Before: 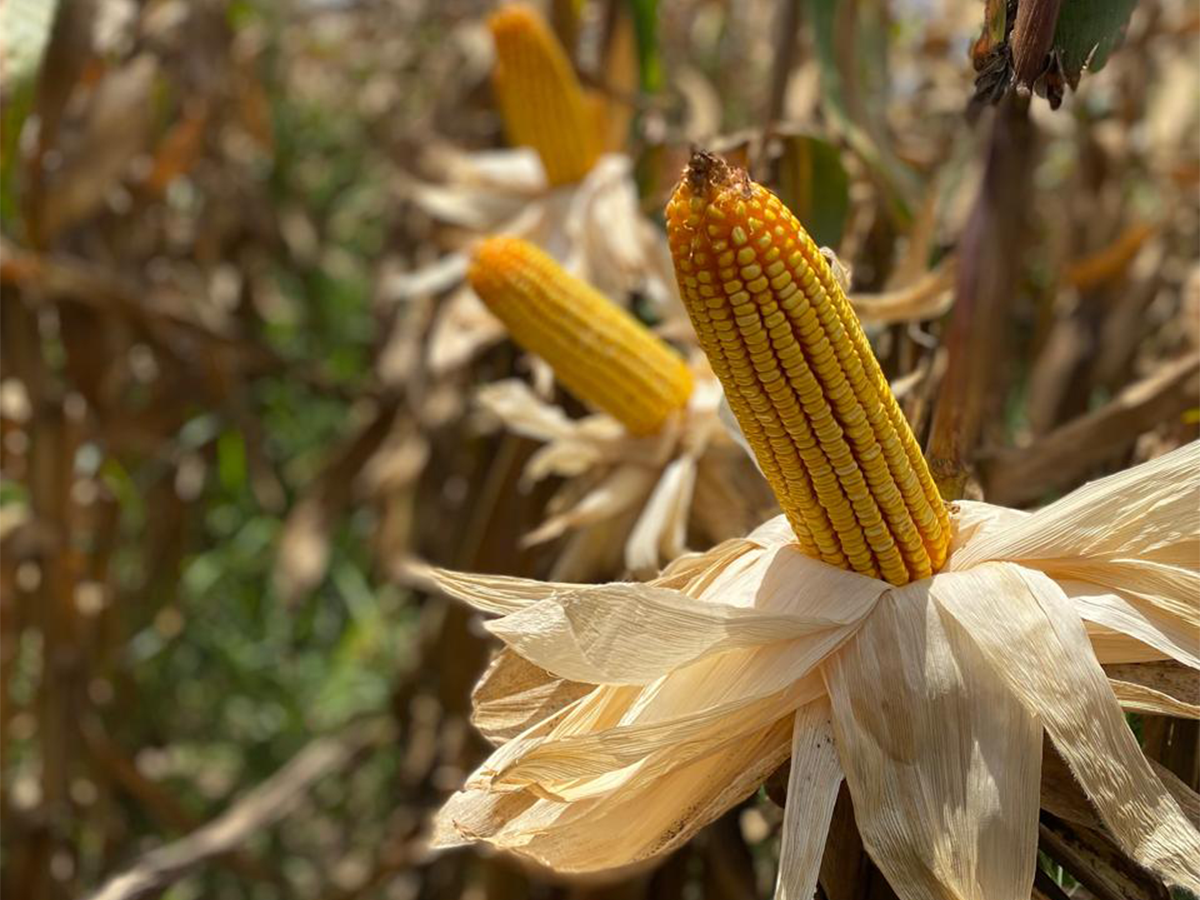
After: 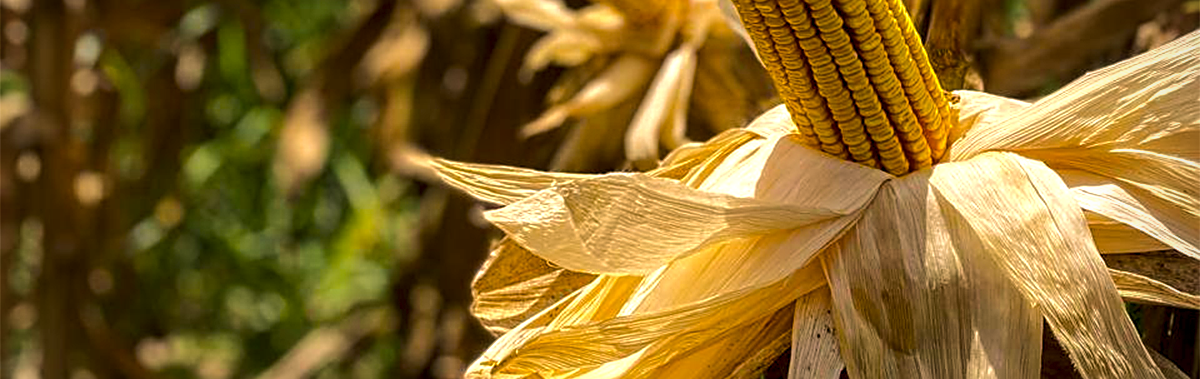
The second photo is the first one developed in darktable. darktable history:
crop: top 45.591%, bottom 12.25%
velvia: on, module defaults
sharpen: on, module defaults
color balance rgb: highlights gain › chroma 3.642%, highlights gain › hue 58.55°, perceptual saturation grading › global saturation 30.08%, perceptual brilliance grading › mid-tones 9.088%, perceptual brilliance grading › shadows 15.306%, global vibrance 25.116%, contrast 9.358%
vignetting: fall-off radius 61.22%
local contrast: highlights 59%, detail 146%
tone curve: curves: ch0 [(0, 0) (0.003, 0.002) (0.011, 0.009) (0.025, 0.021) (0.044, 0.037) (0.069, 0.058) (0.1, 0.084) (0.136, 0.114) (0.177, 0.149) (0.224, 0.188) (0.277, 0.232) (0.335, 0.281) (0.399, 0.341) (0.468, 0.416) (0.543, 0.496) (0.623, 0.574) (0.709, 0.659) (0.801, 0.754) (0.898, 0.876) (1, 1)], color space Lab, linked channels, preserve colors none
